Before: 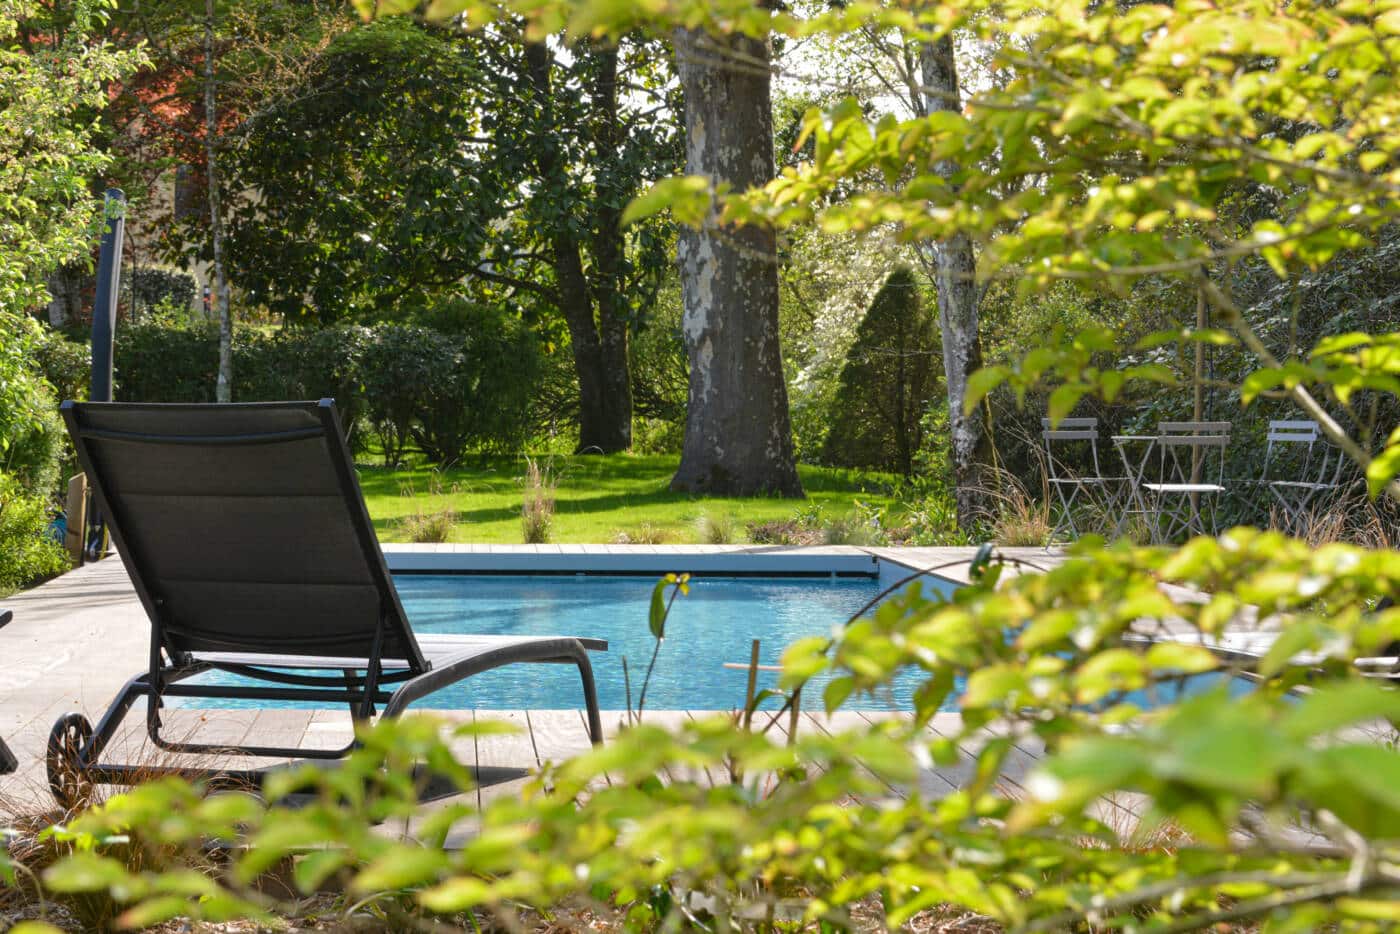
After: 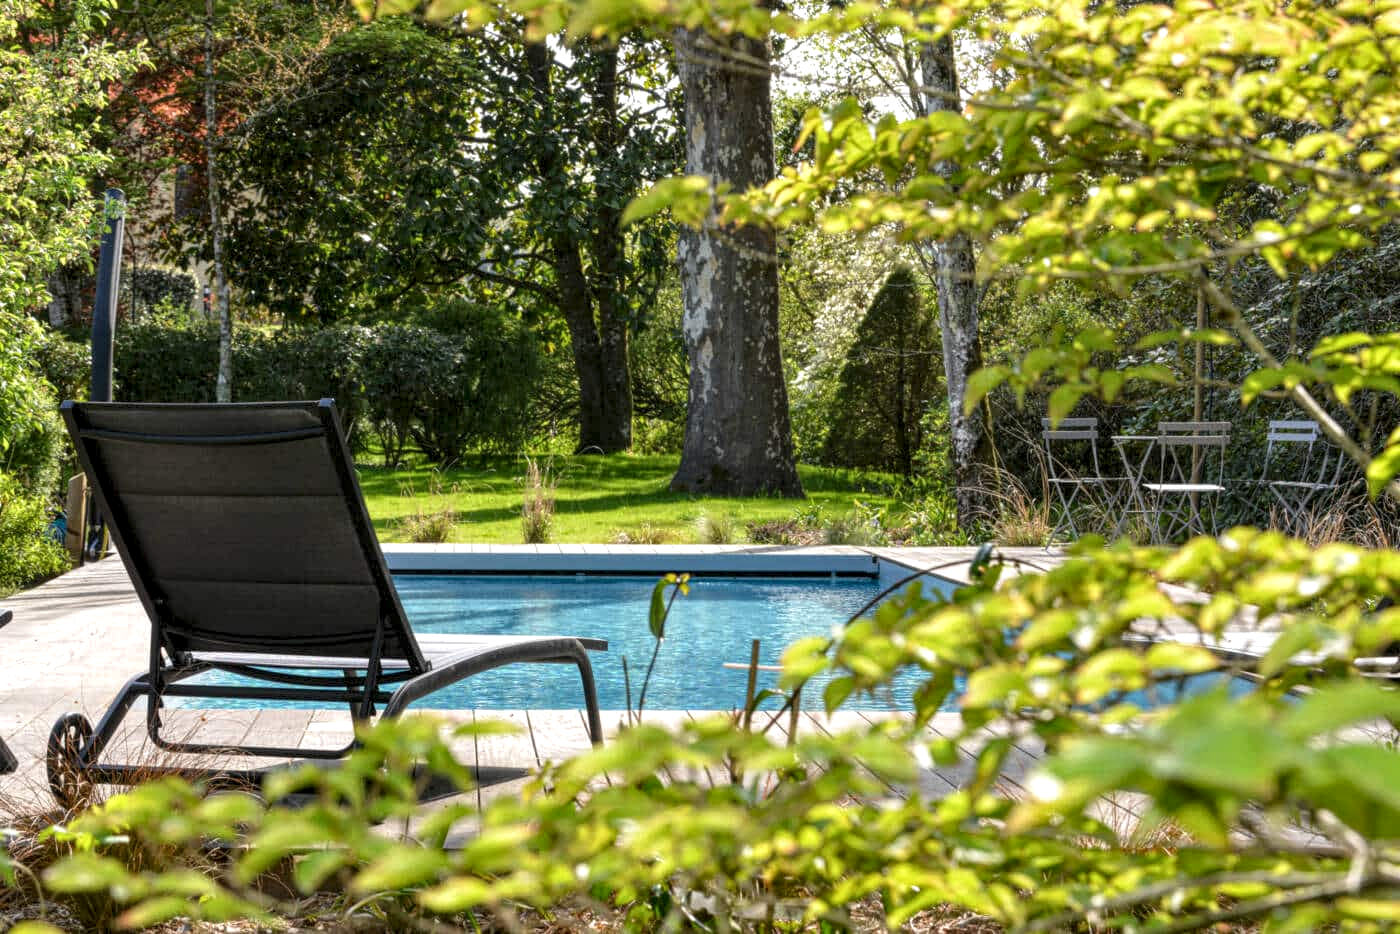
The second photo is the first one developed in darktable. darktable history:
exposure: compensate exposure bias true, compensate highlight preservation false
local contrast: highlights 106%, shadows 98%, detail 201%, midtone range 0.2
